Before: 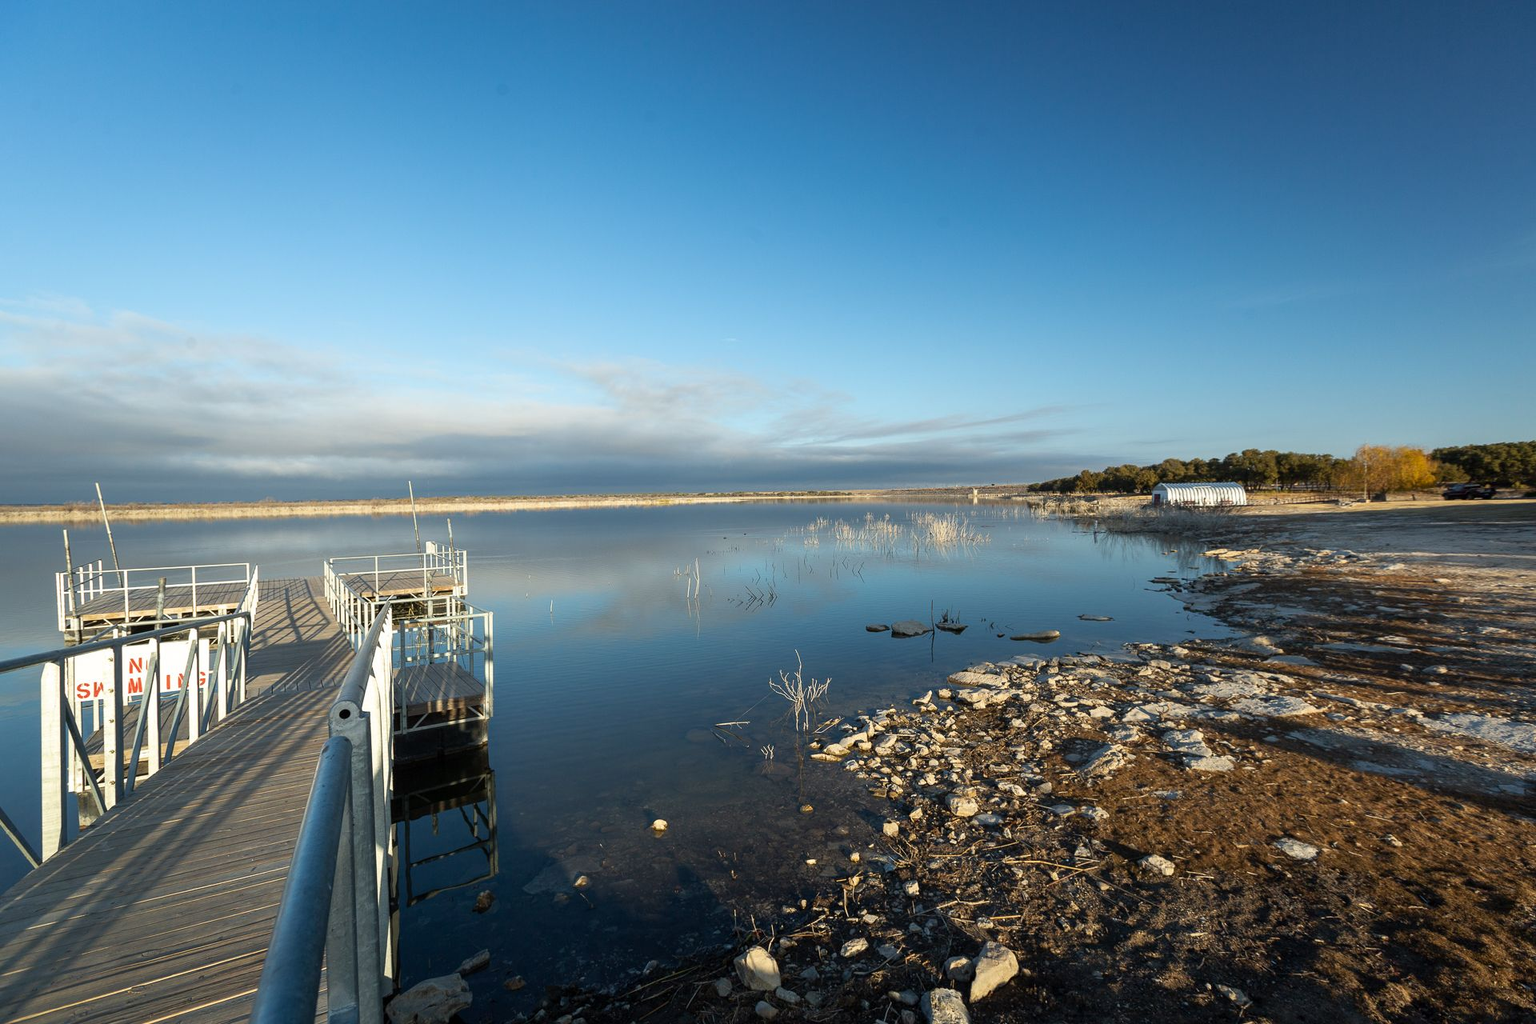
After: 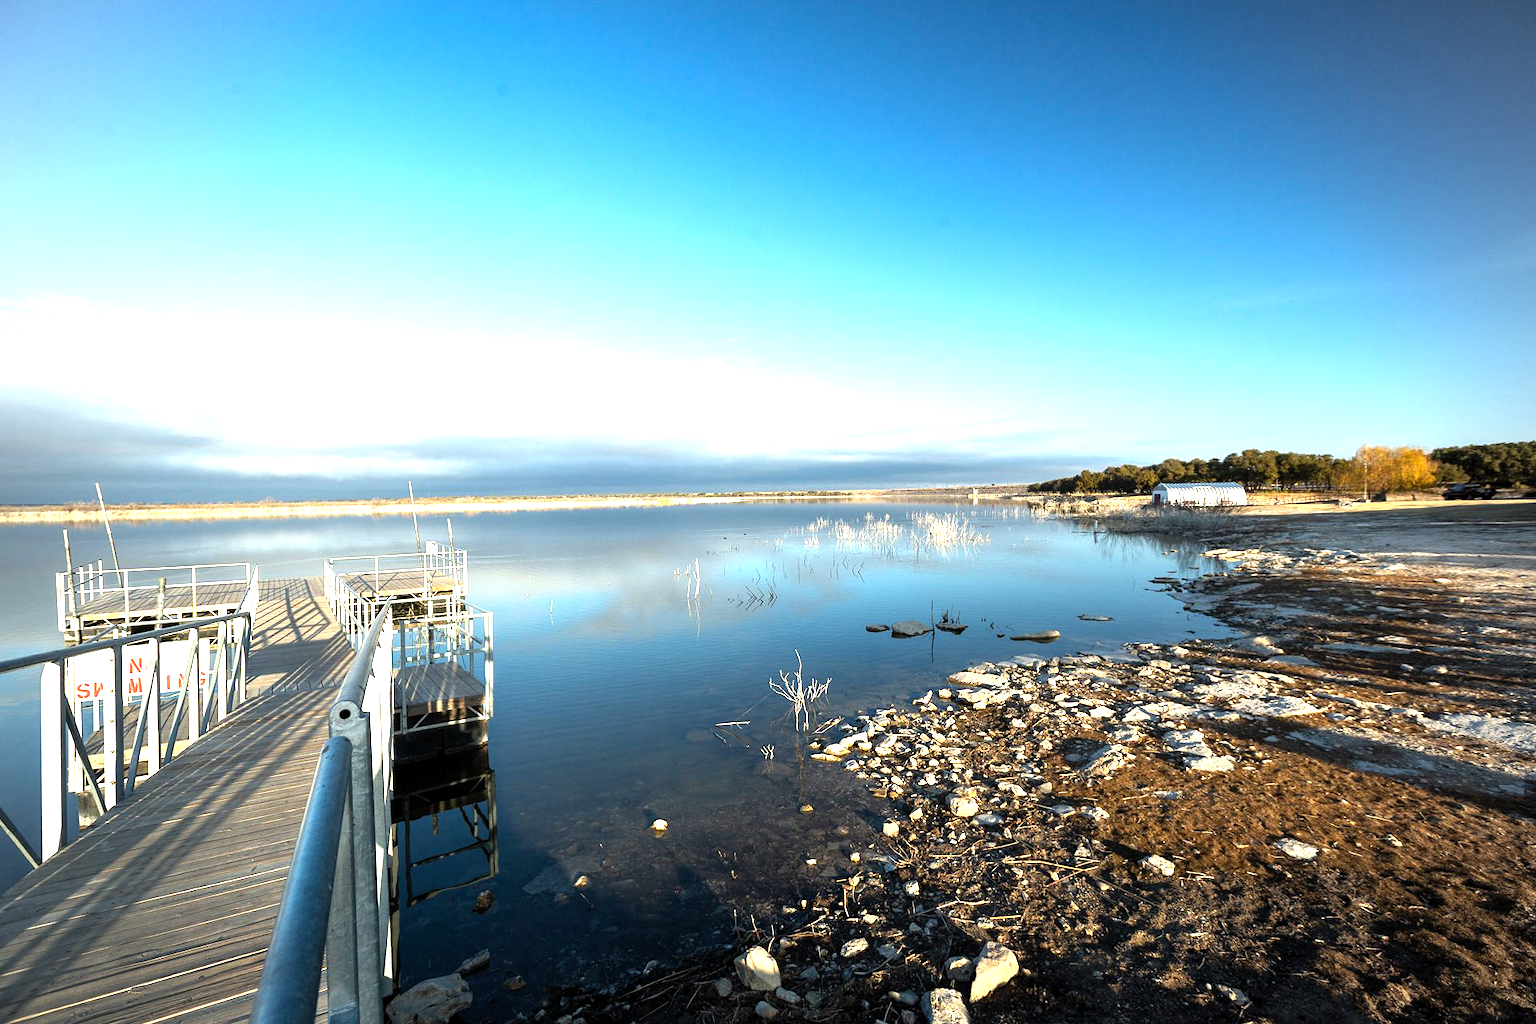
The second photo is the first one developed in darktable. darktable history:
vignetting: fall-off radius 60.65%
levels: levels [0.012, 0.367, 0.697]
